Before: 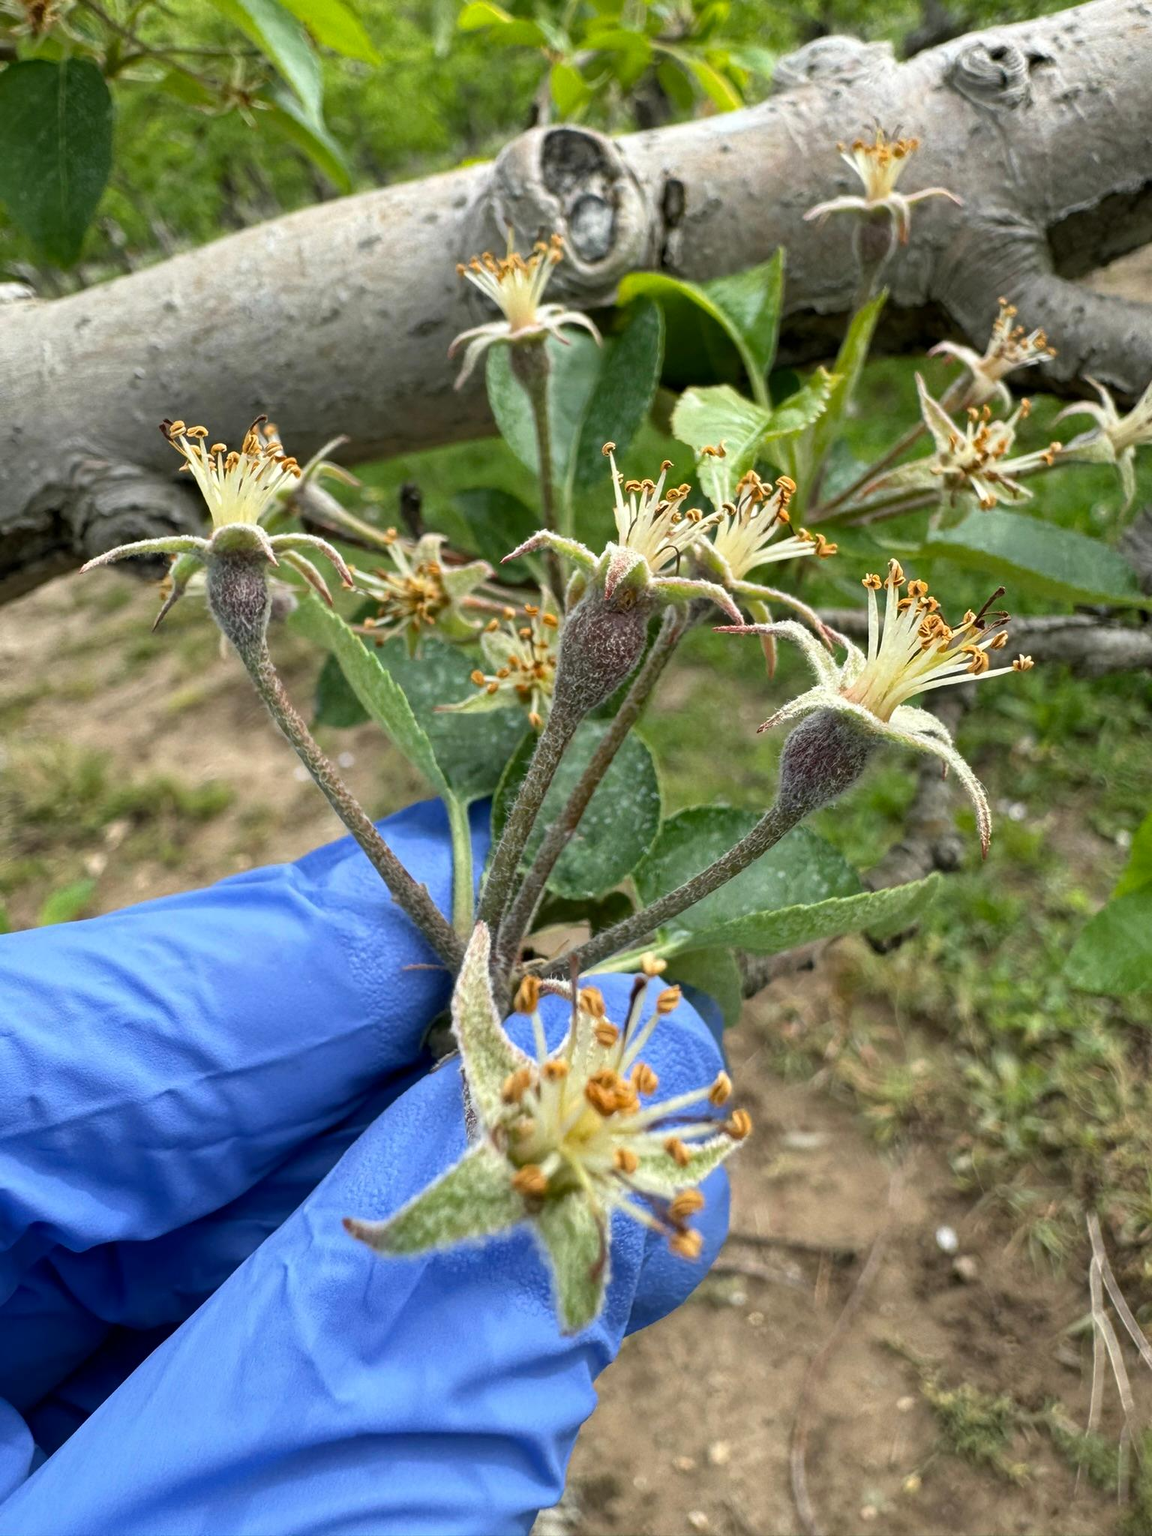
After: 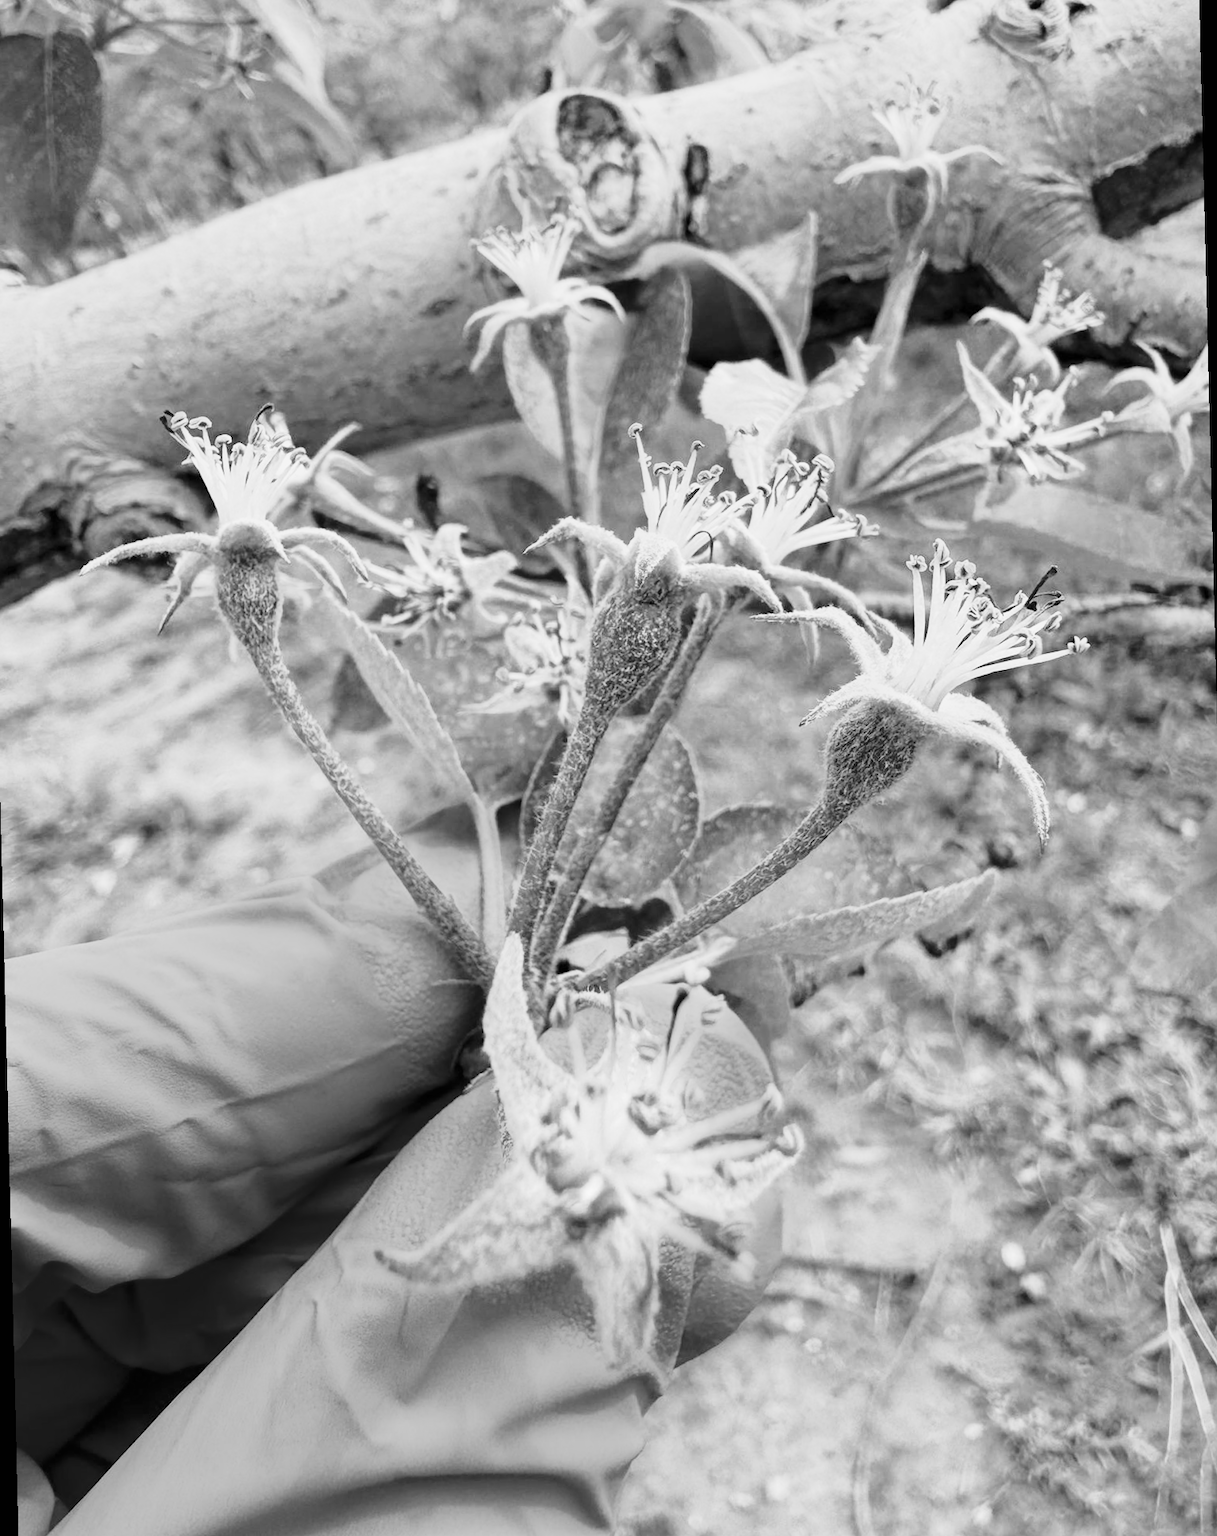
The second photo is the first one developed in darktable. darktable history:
exposure: black level correction 0, exposure 0.68 EV, compensate exposure bias true, compensate highlight preservation false
white balance: red 0.871, blue 1.249
rotate and perspective: rotation -1.42°, crop left 0.016, crop right 0.984, crop top 0.035, crop bottom 0.965
monochrome: a 26.22, b 42.67, size 0.8
base curve: curves: ch0 [(0, 0) (0.028, 0.03) (0.121, 0.232) (0.46, 0.748) (0.859, 0.968) (1, 1)], preserve colors none
